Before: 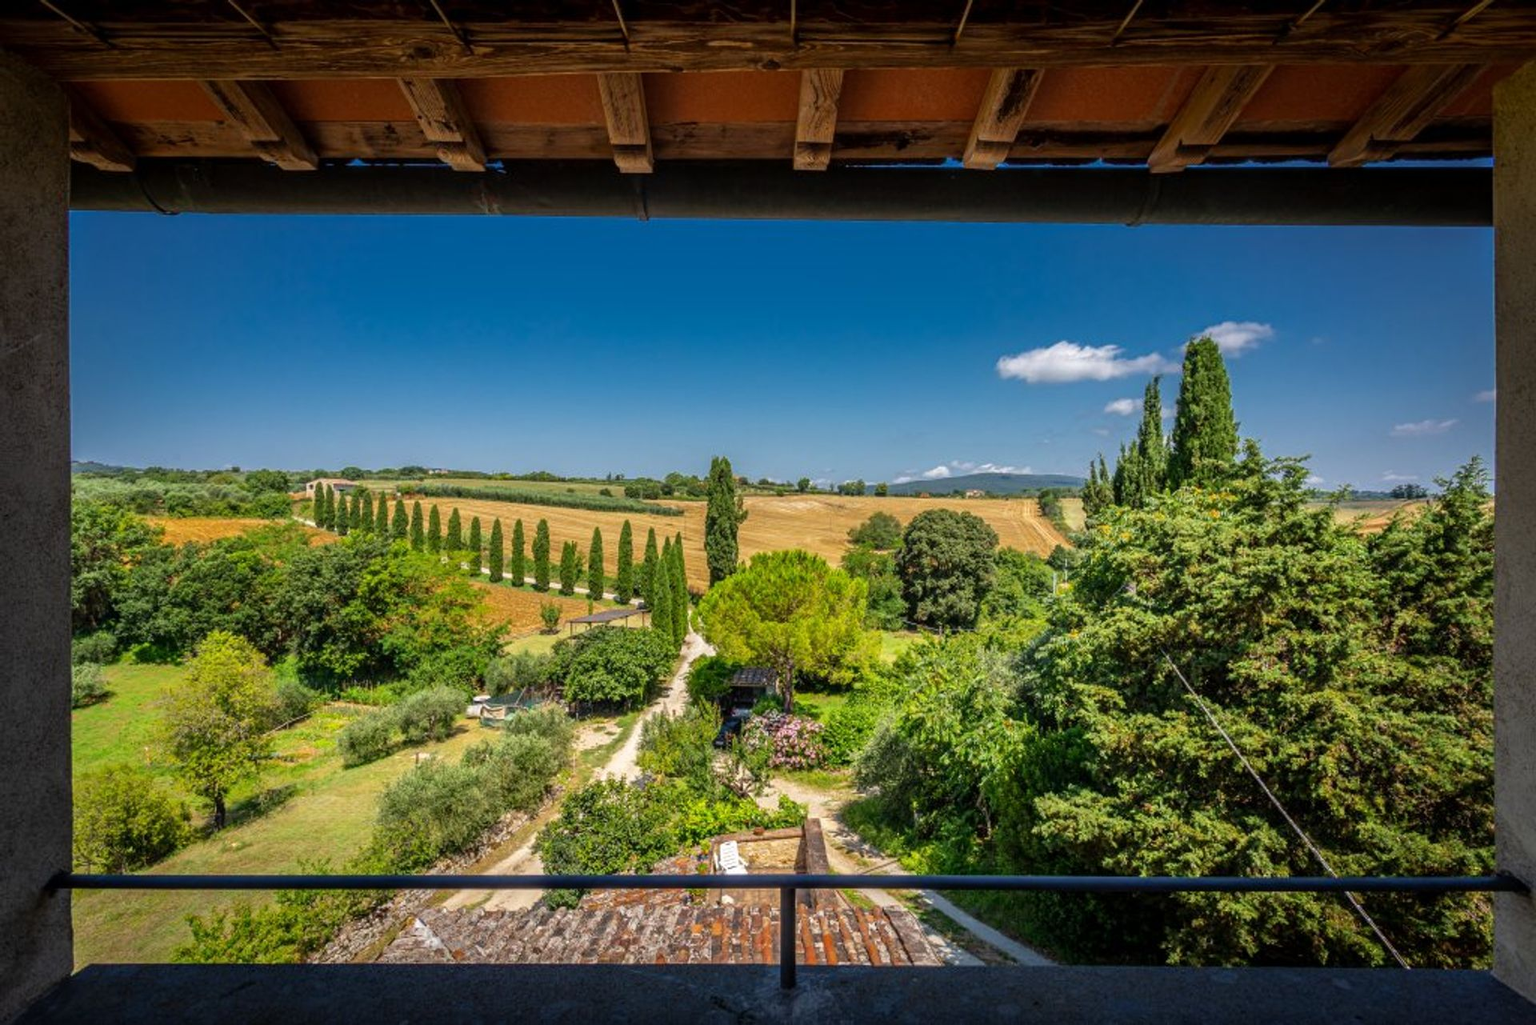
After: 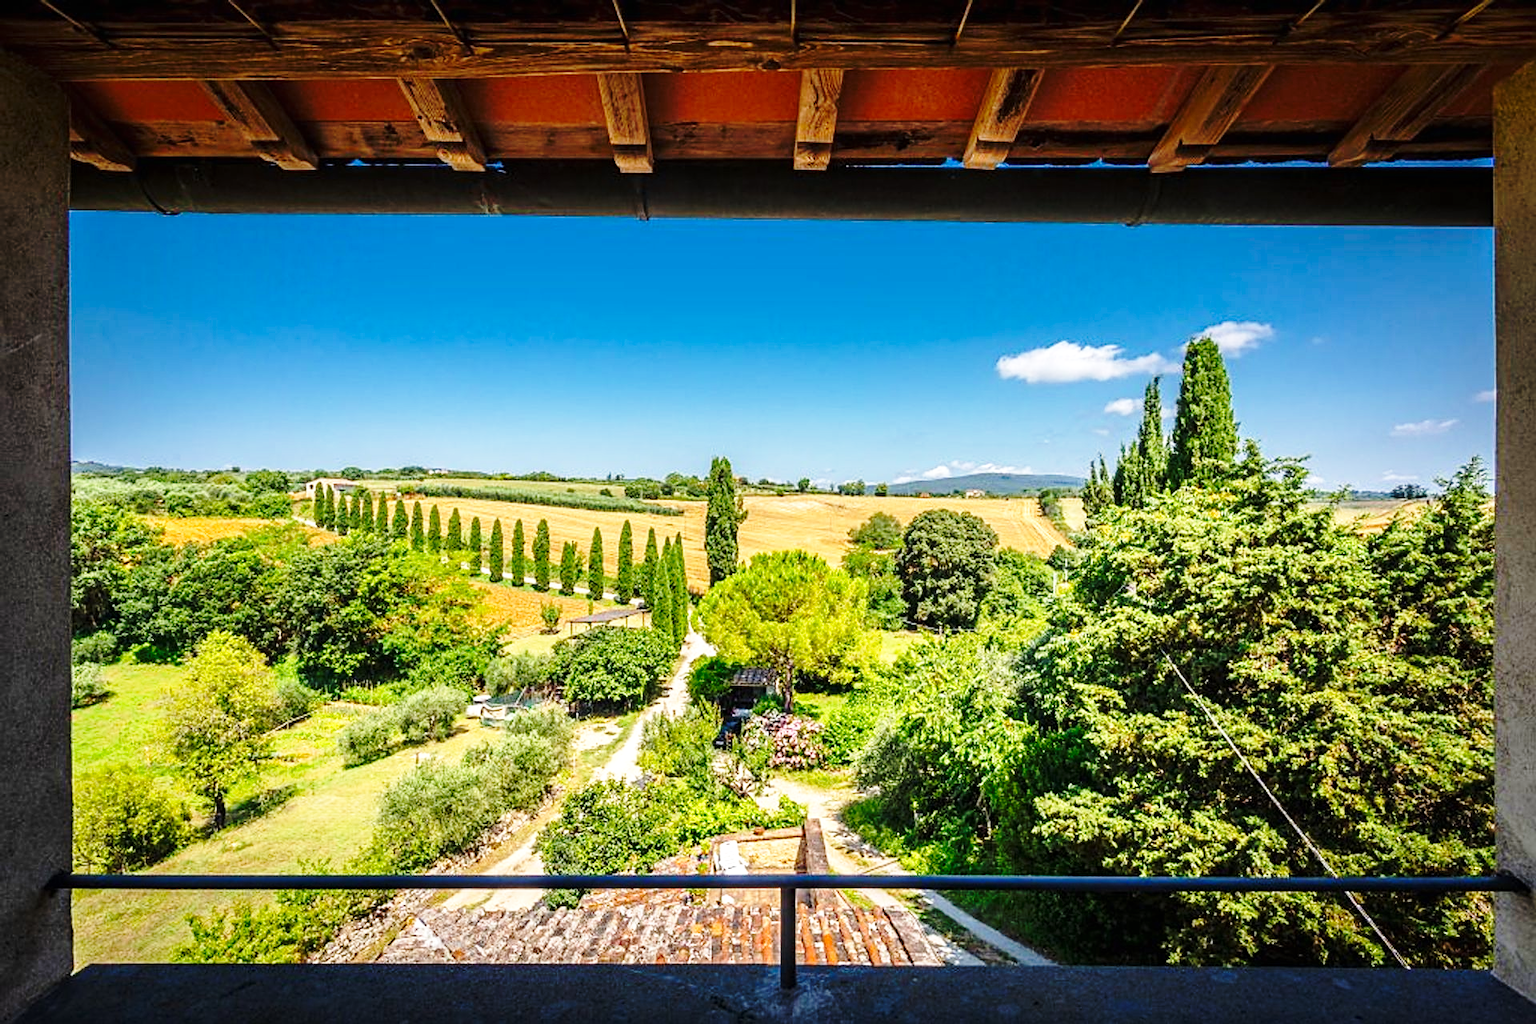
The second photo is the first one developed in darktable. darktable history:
sharpen: on, module defaults
base curve: curves: ch0 [(0, 0) (0.036, 0.037) (0.121, 0.228) (0.46, 0.76) (0.859, 0.983) (1, 1)], preserve colors none
exposure: black level correction 0, exposure 0.302 EV, compensate exposure bias true, compensate highlight preservation false
